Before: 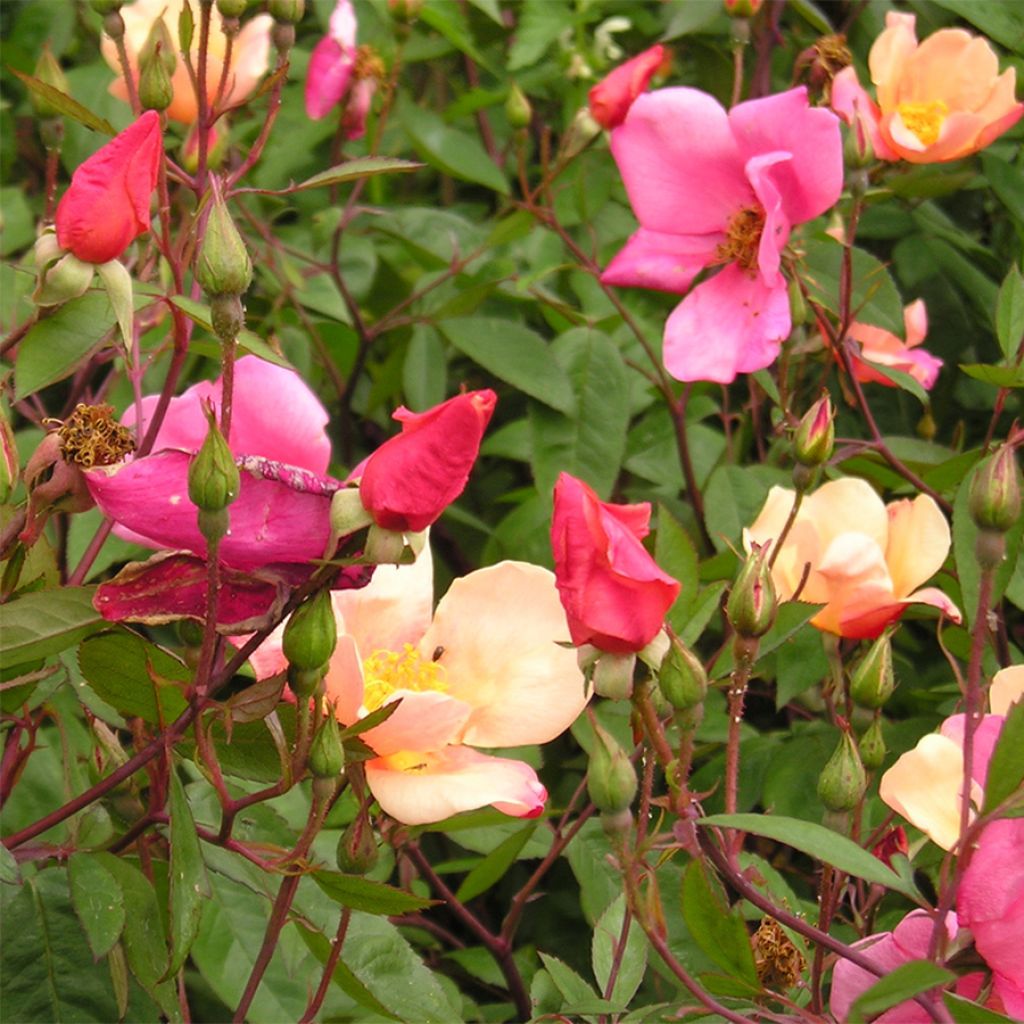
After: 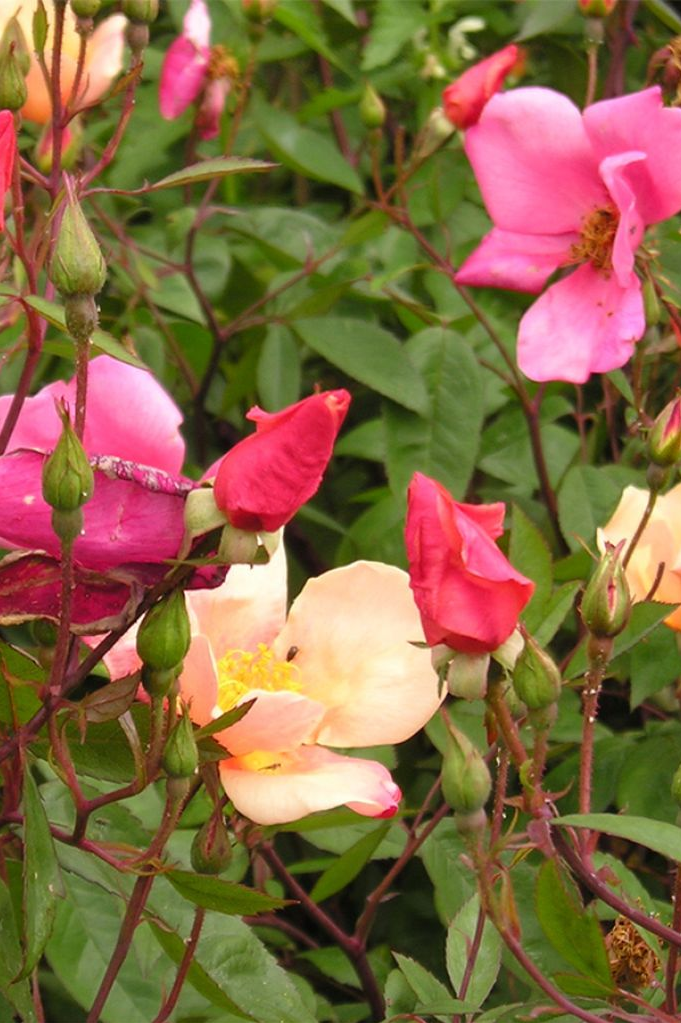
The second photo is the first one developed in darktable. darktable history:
crop and rotate: left 14.333%, right 19.071%
